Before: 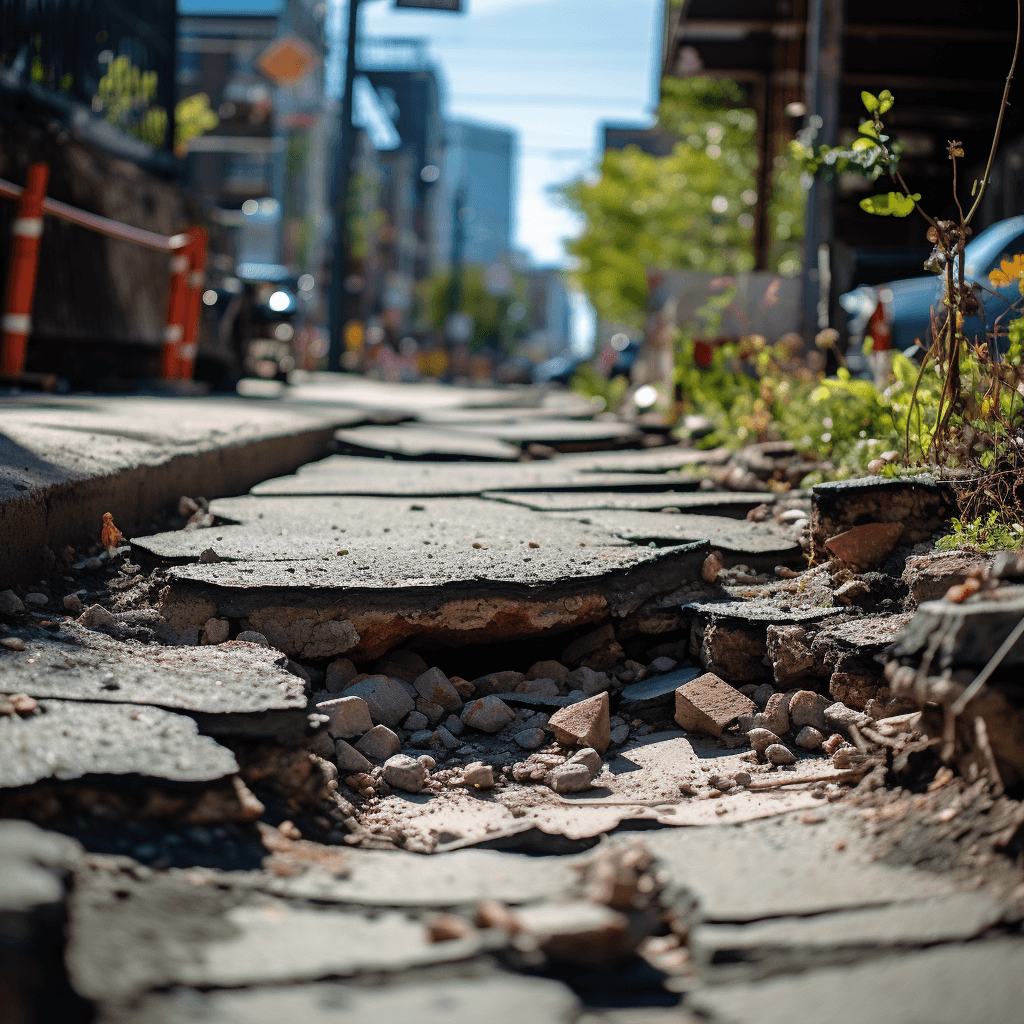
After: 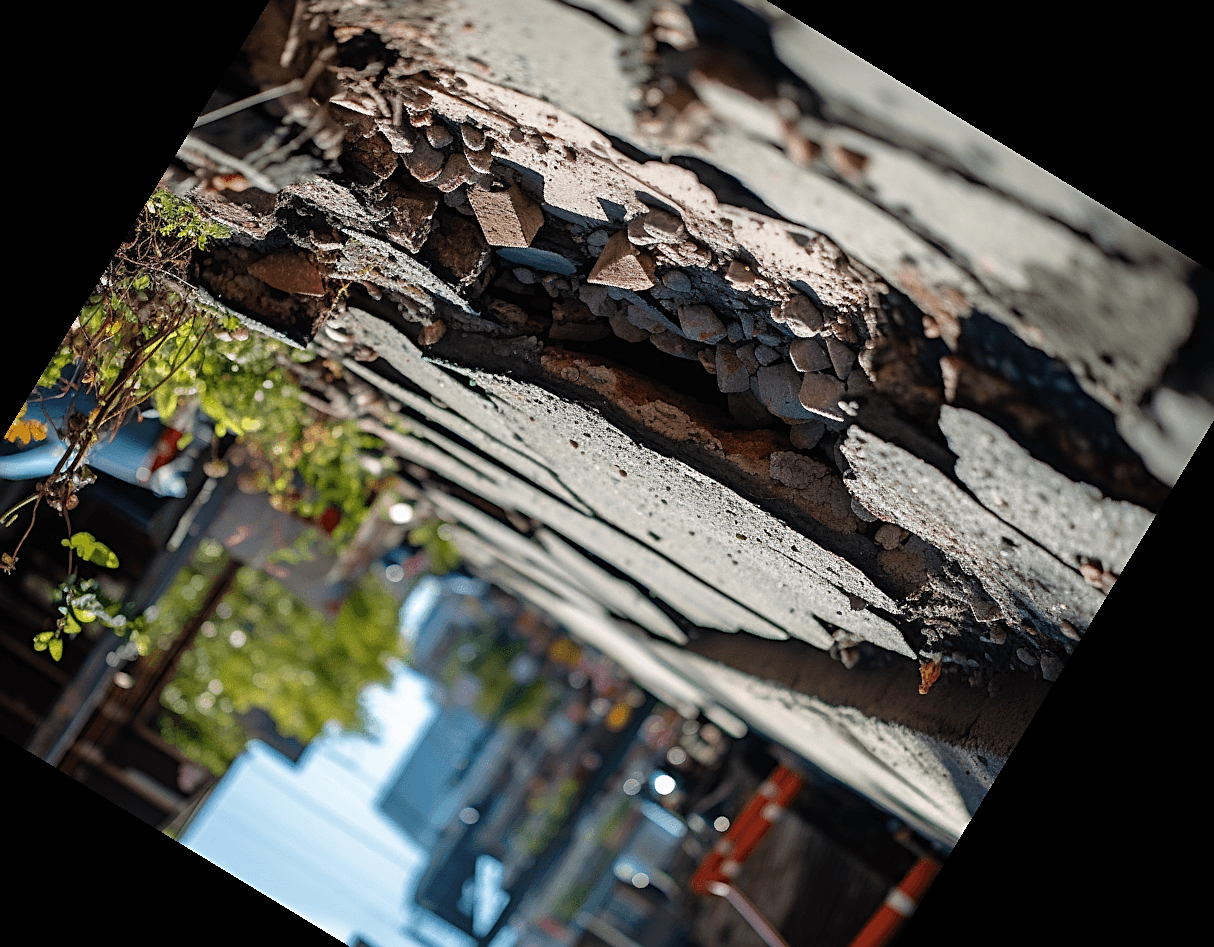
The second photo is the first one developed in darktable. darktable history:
sharpen: on, module defaults
crop and rotate: angle 148.68°, left 9.111%, top 15.603%, right 4.588%, bottom 17.041%
